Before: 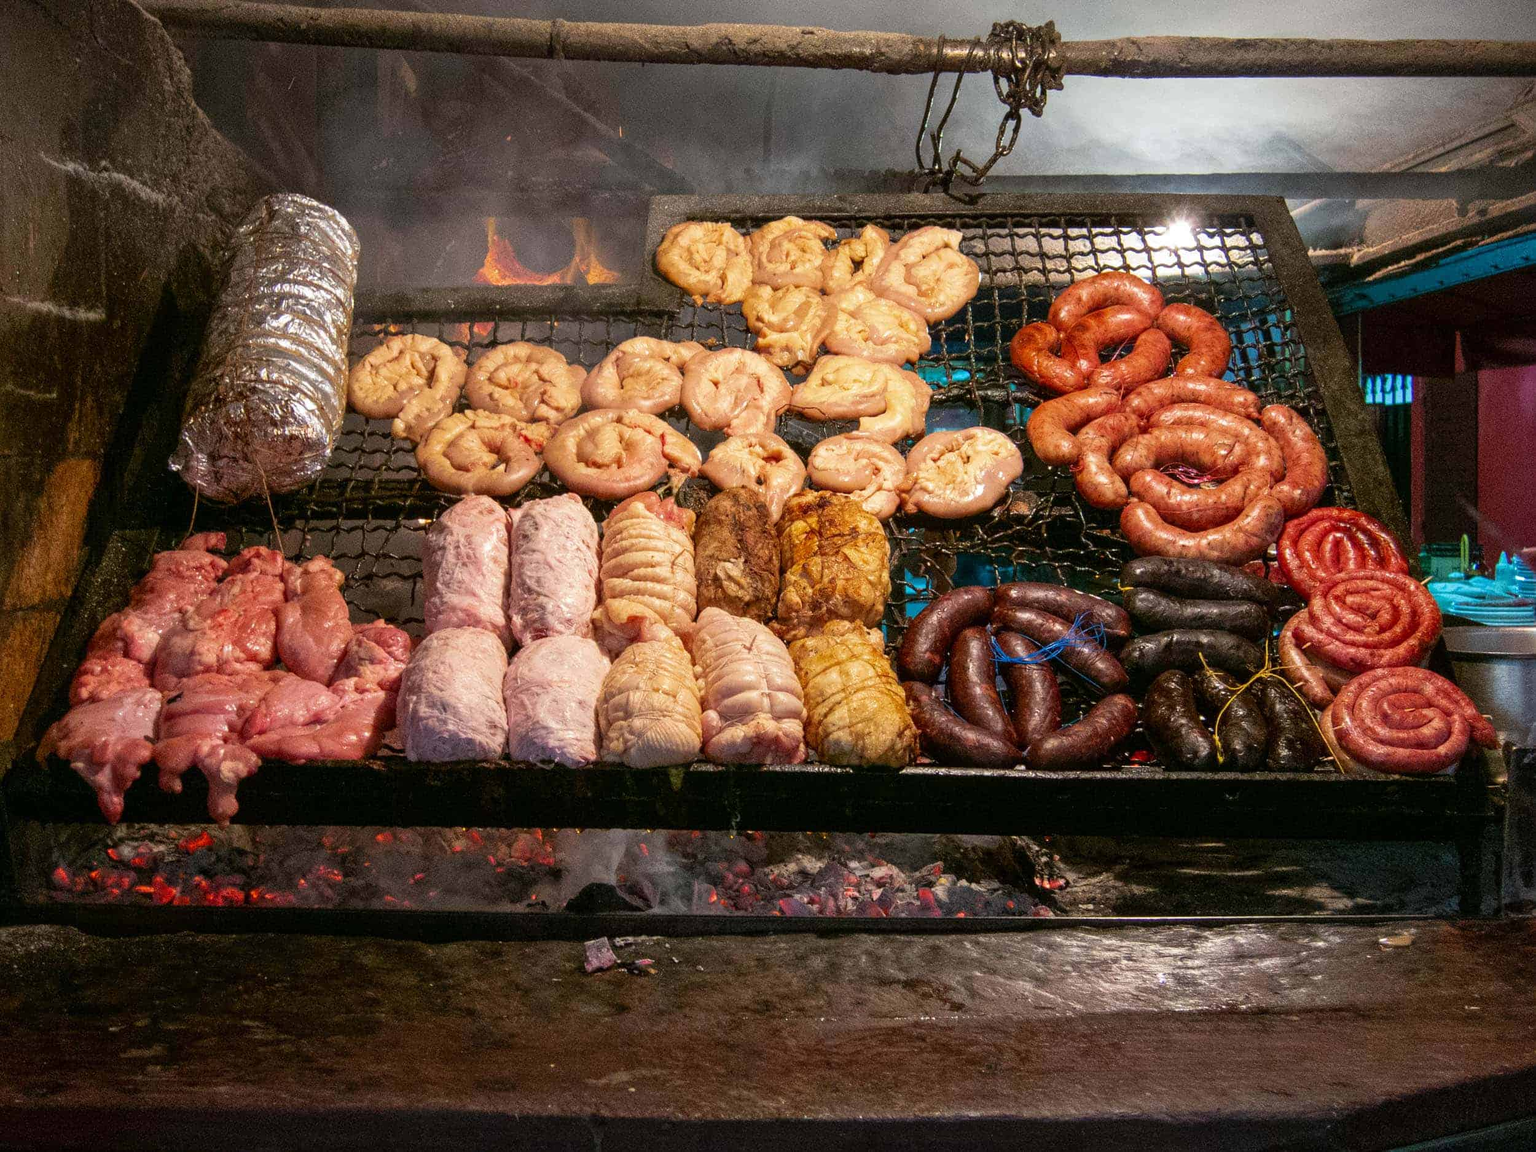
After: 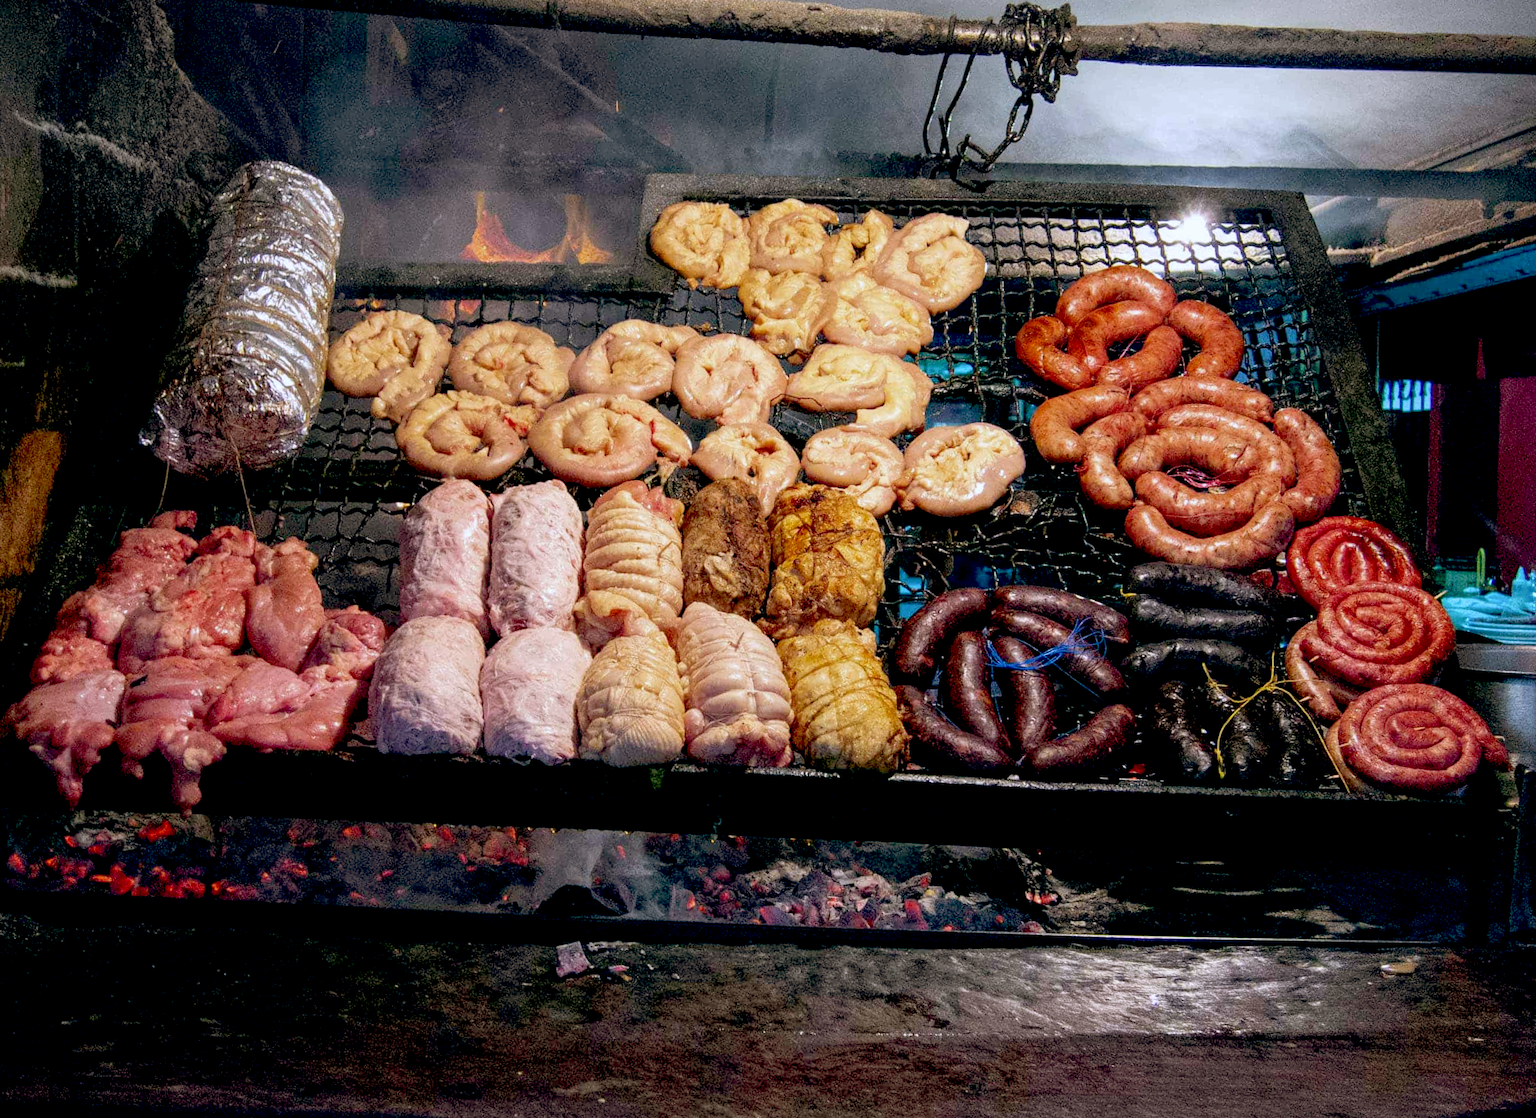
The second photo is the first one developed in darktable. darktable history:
white balance: red 0.926, green 1.003, blue 1.133
crop: left 1.743%, right 0.268%, bottom 2.011%
color balance: lift [0.975, 0.993, 1, 1.015], gamma [1.1, 1, 1, 0.945], gain [1, 1.04, 1, 0.95]
rotate and perspective: rotation 1.57°, crop left 0.018, crop right 0.982, crop top 0.039, crop bottom 0.961
